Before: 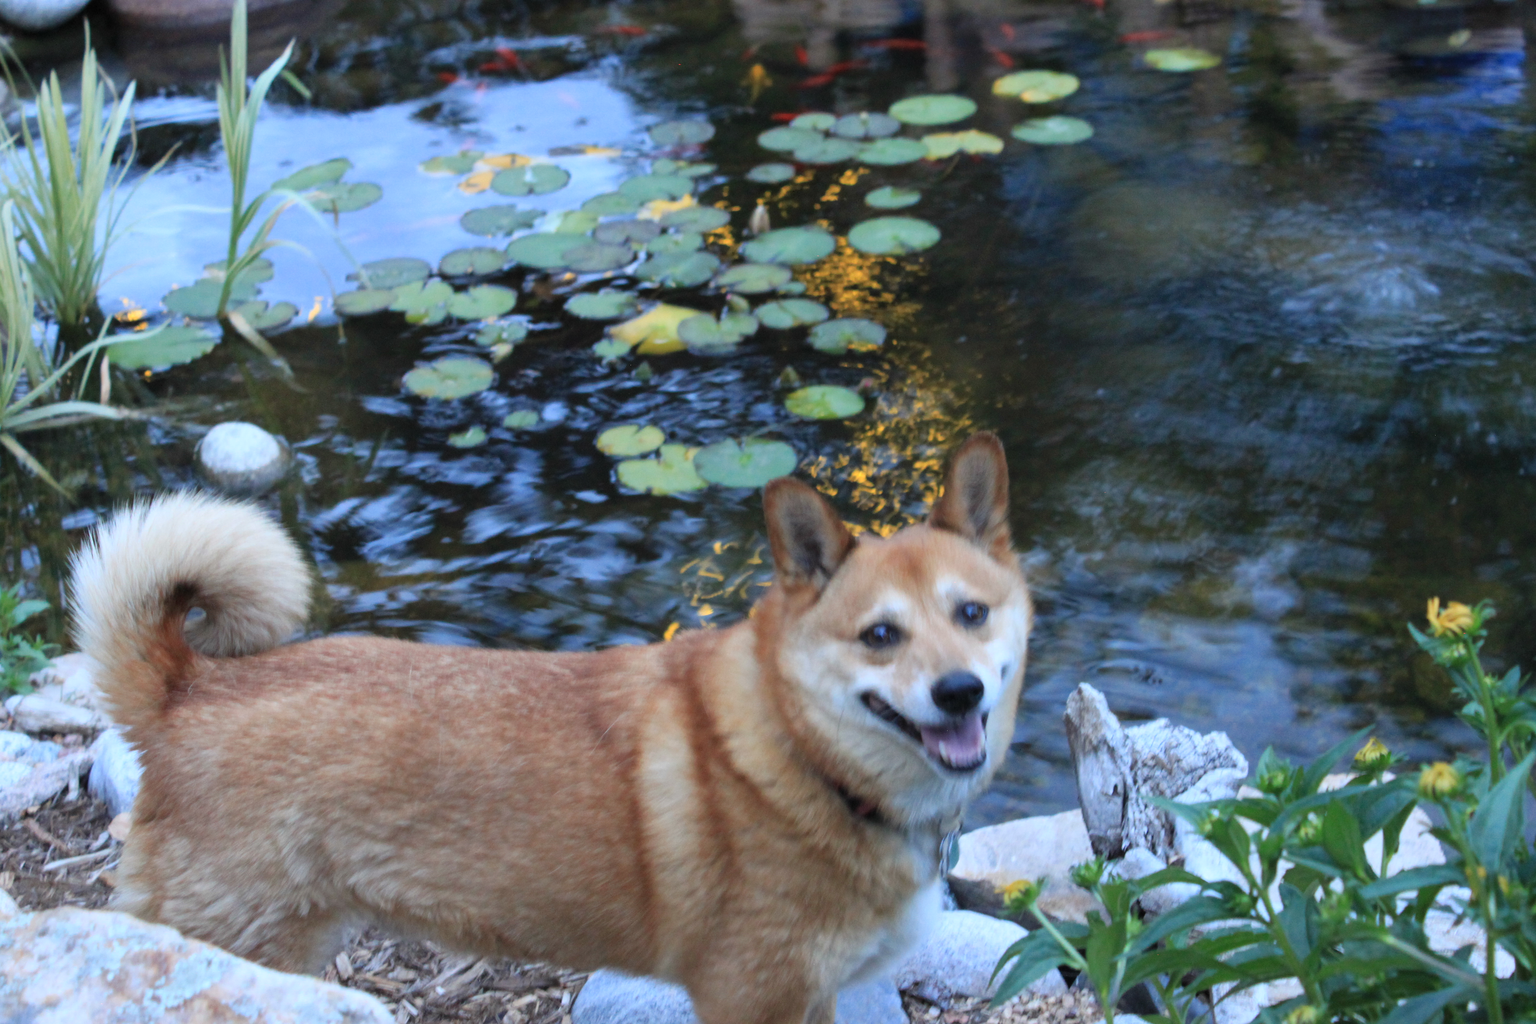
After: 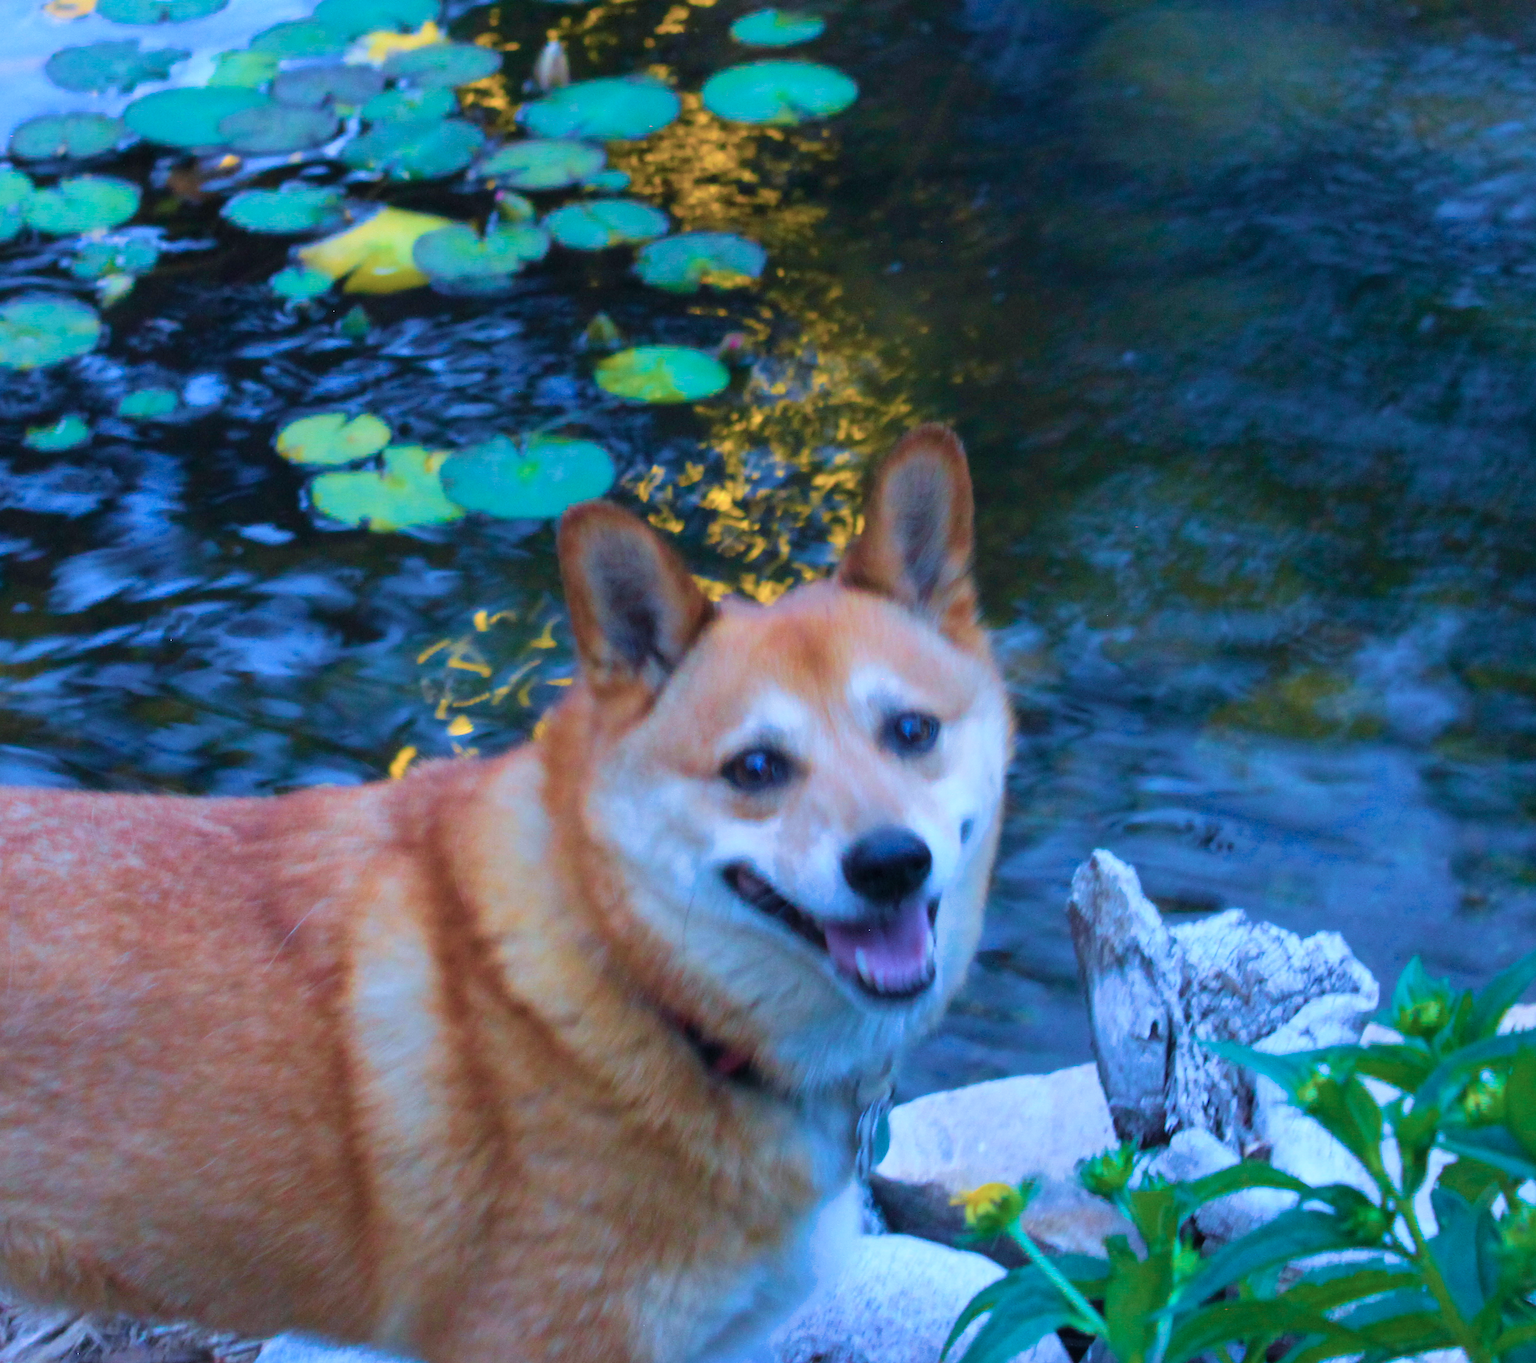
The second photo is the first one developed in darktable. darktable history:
crop and rotate: left 28.256%, top 17.734%, right 12.656%, bottom 3.573%
color calibration: output R [0.994, 0.059, -0.119, 0], output G [-0.036, 1.09, -0.119, 0], output B [0.078, -0.108, 0.961, 0], illuminant custom, x 0.371, y 0.382, temperature 4281.14 K
velvia: strength 75%
